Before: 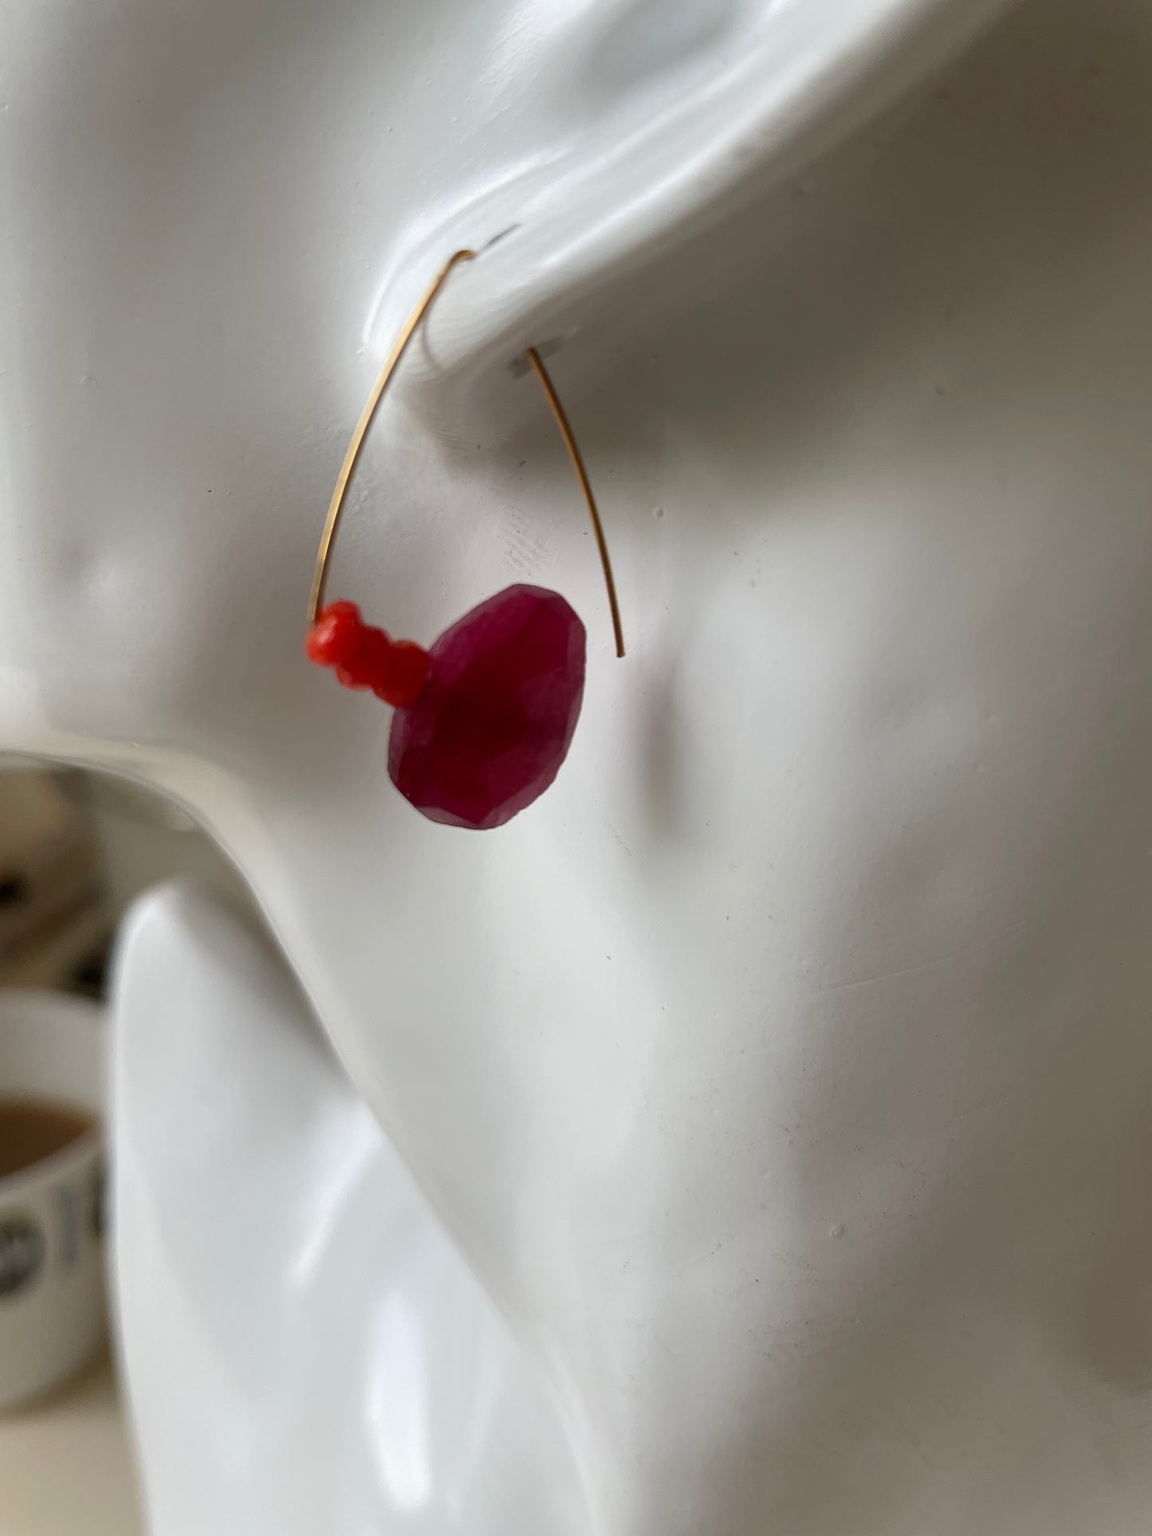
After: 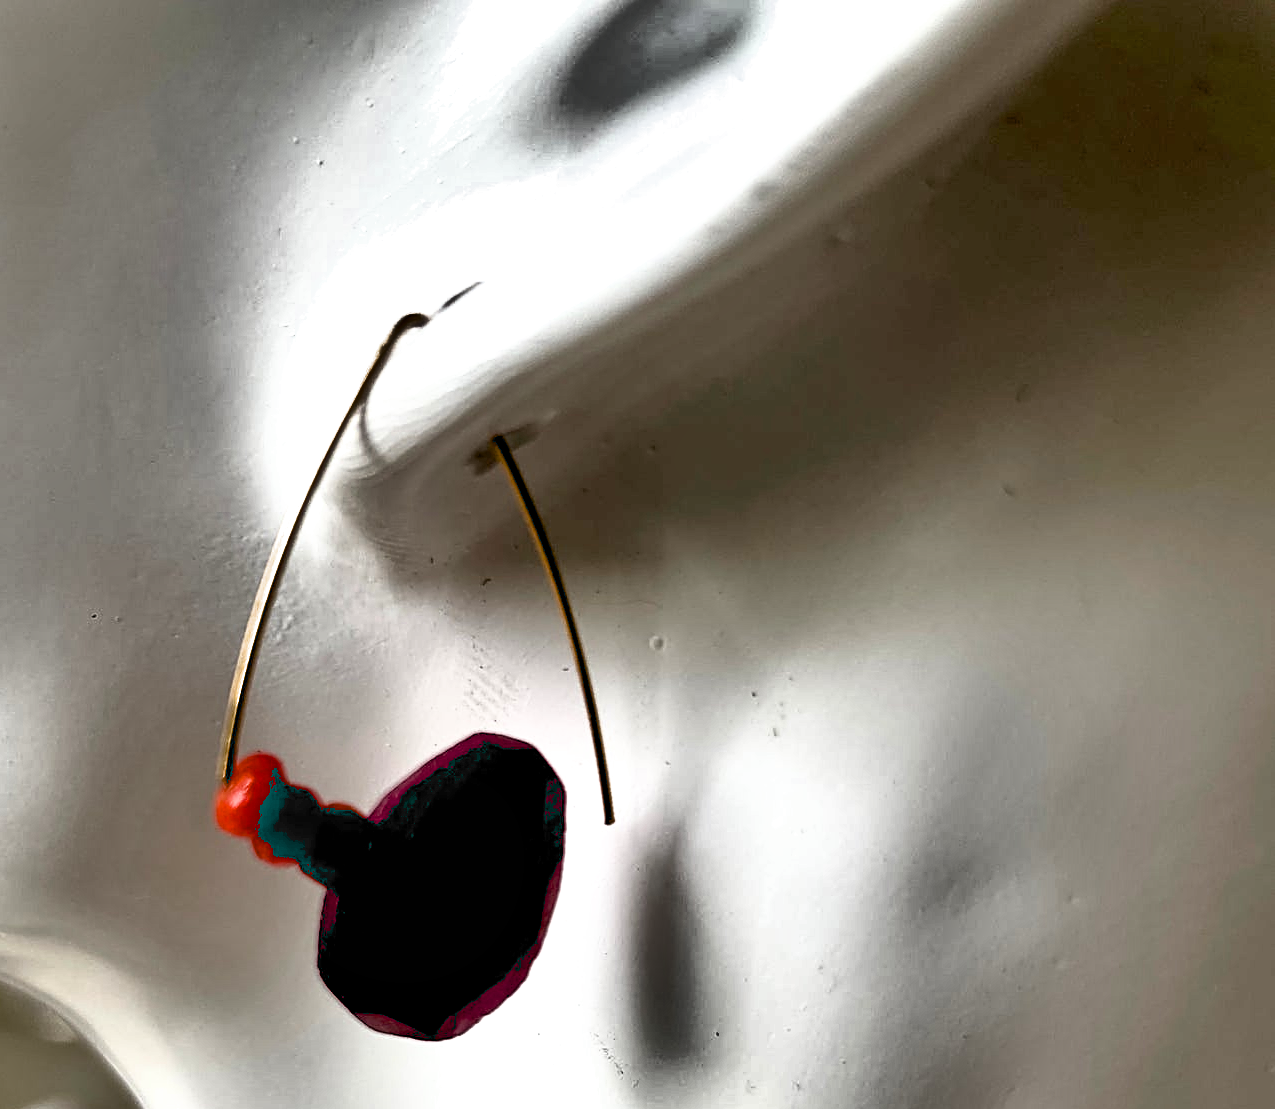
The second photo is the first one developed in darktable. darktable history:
shadows and highlights: shadows 20.76, highlights -82.02, highlights color adjustment 0.45%, soften with gaussian
crop and rotate: left 11.708%, bottom 42.44%
exposure: black level correction 0.04, exposure 0.499 EV, compensate exposure bias true, compensate highlight preservation false
filmic rgb: black relative exposure -8.21 EV, white relative exposure 2.2 EV, threshold 3 EV, target white luminance 99.941%, hardness 7.16, latitude 75.17%, contrast 1.318, highlights saturation mix -2.7%, shadows ↔ highlights balance 30.23%, enable highlight reconstruction true
sharpen: on, module defaults
